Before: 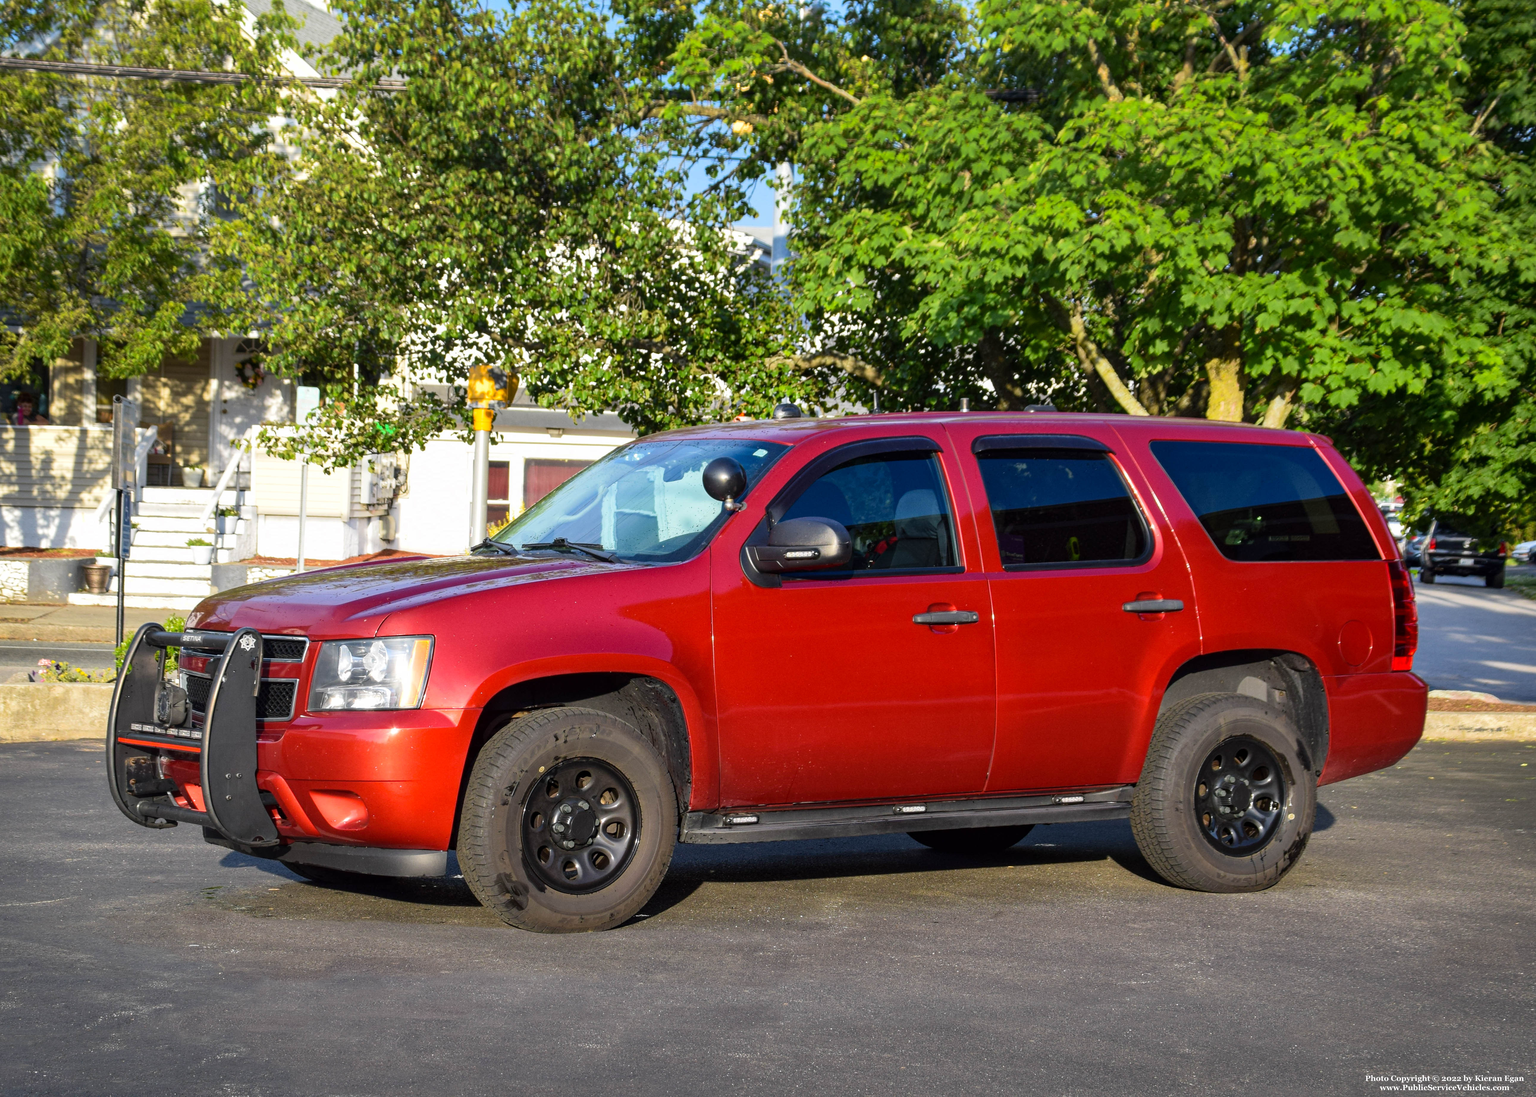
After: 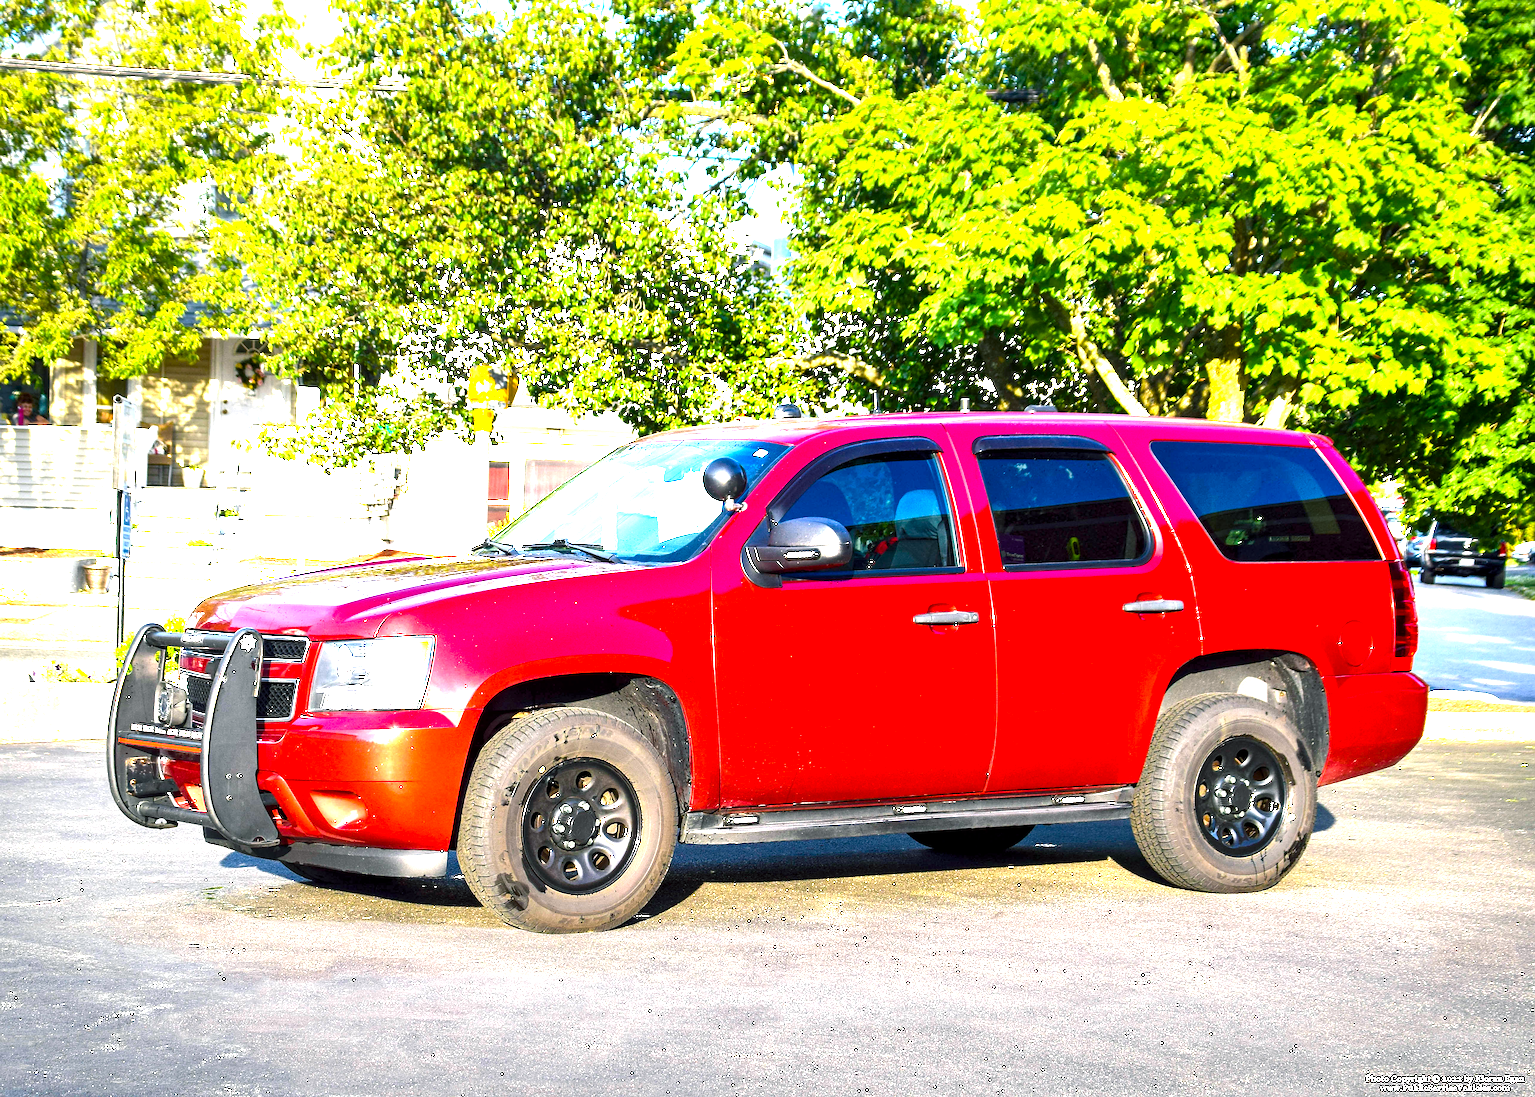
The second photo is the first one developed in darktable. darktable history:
color balance rgb: shadows lift › luminance -7.819%, shadows lift › chroma 2.326%, shadows lift › hue 198.83°, perceptual saturation grading › global saturation 20%, perceptual saturation grading › highlights -25.317%, perceptual saturation grading › shadows 25.64%, perceptual brilliance grading › global brilliance 30.342%, perceptual brilliance grading › highlights 12.222%, perceptual brilliance grading › mid-tones 24.465%
sharpen: on, module defaults
exposure: black level correction 0.001, exposure 0.959 EV, compensate highlight preservation false
